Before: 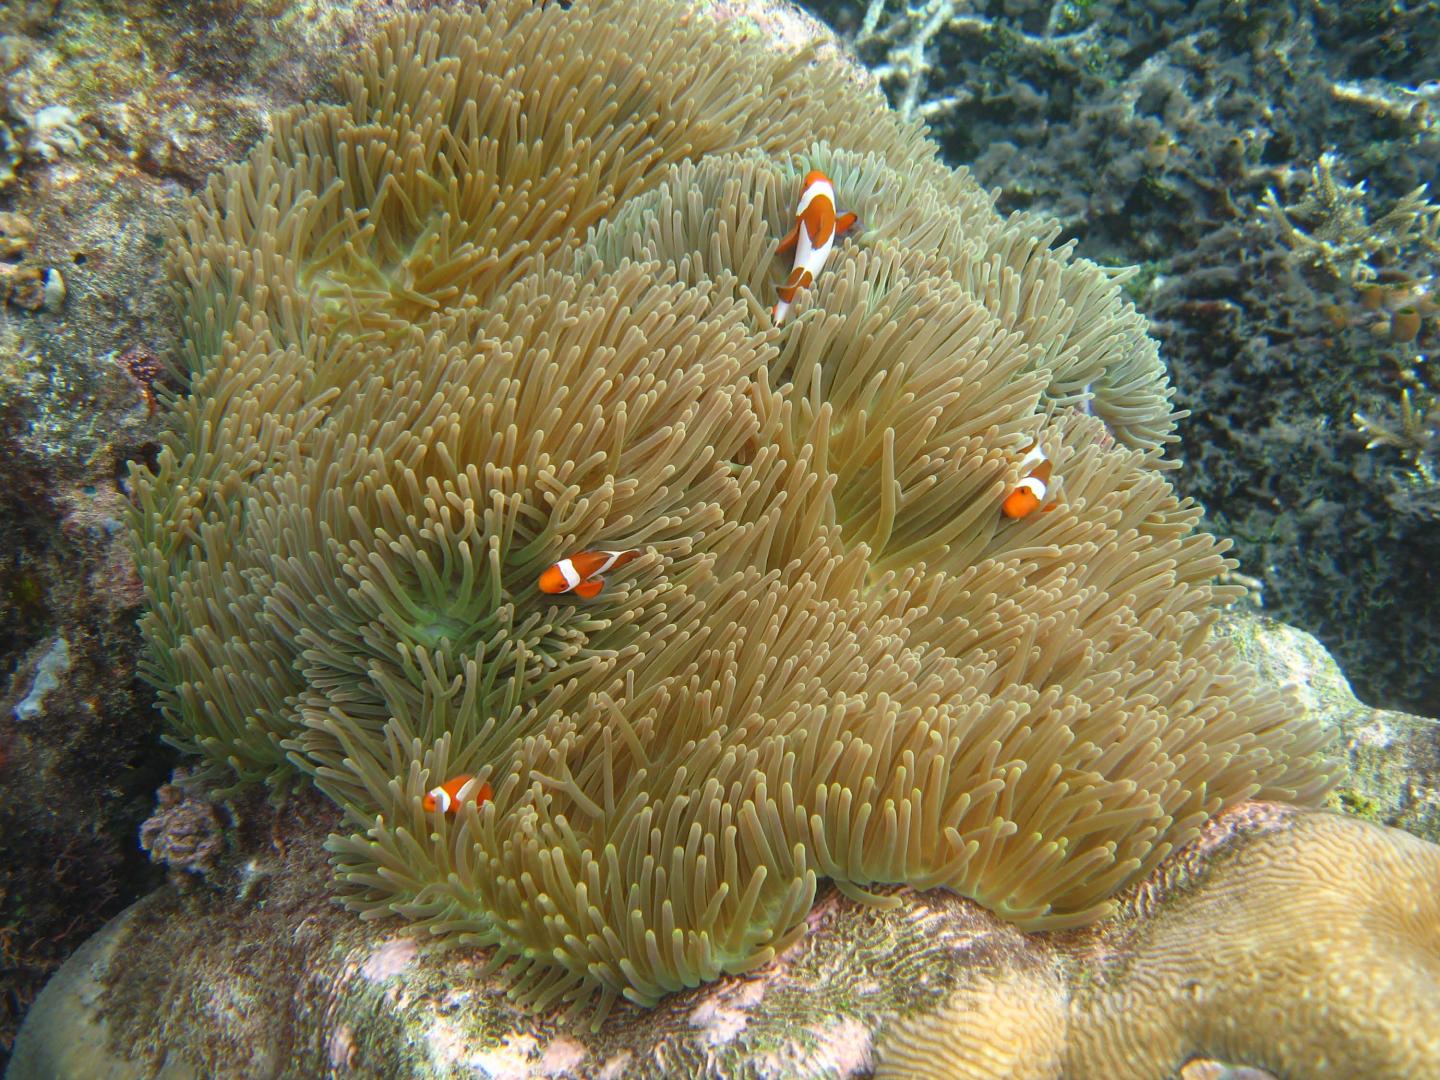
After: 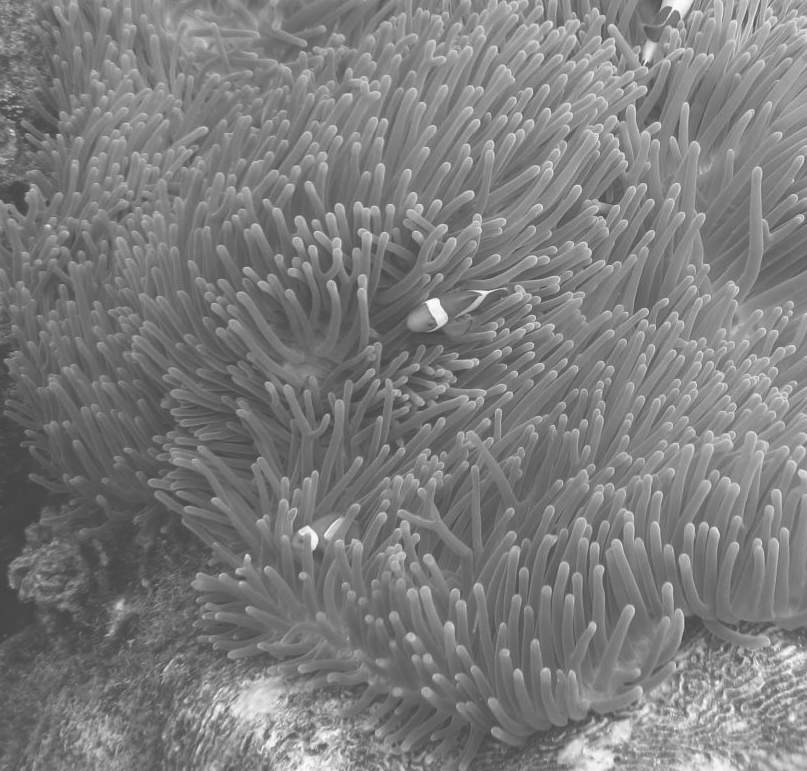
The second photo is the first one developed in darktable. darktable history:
exposure: black level correction -0.061, exposure -0.049 EV, compensate exposure bias true, compensate highlight preservation false
crop: left 9.198%, top 24.174%, right 34.719%, bottom 4.387%
contrast brightness saturation: saturation -0.997
